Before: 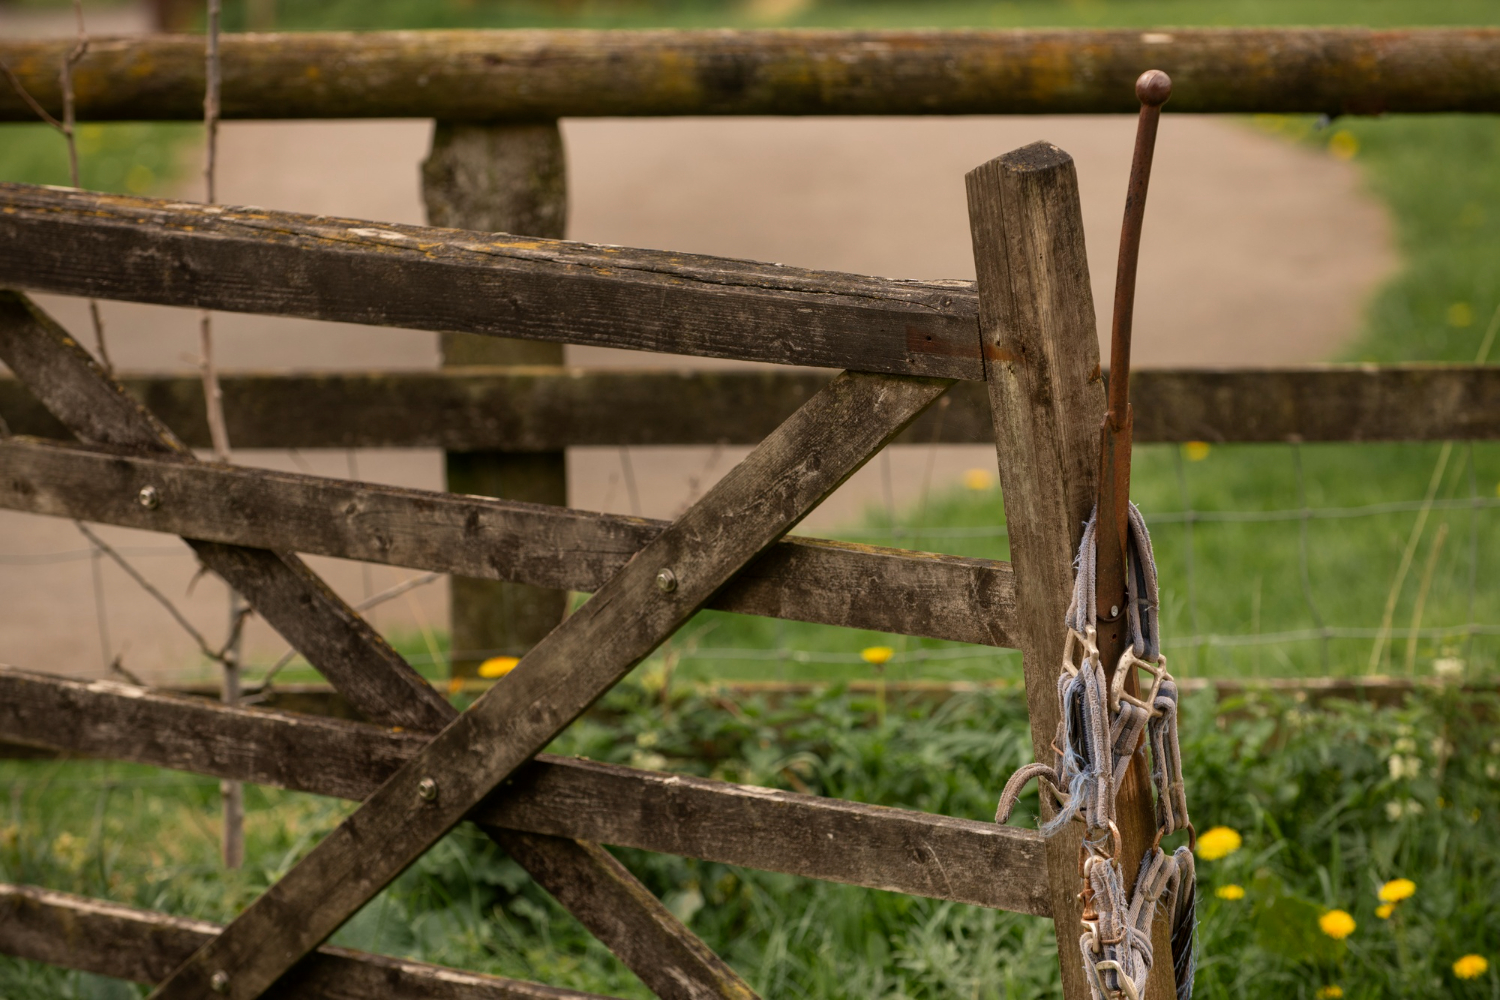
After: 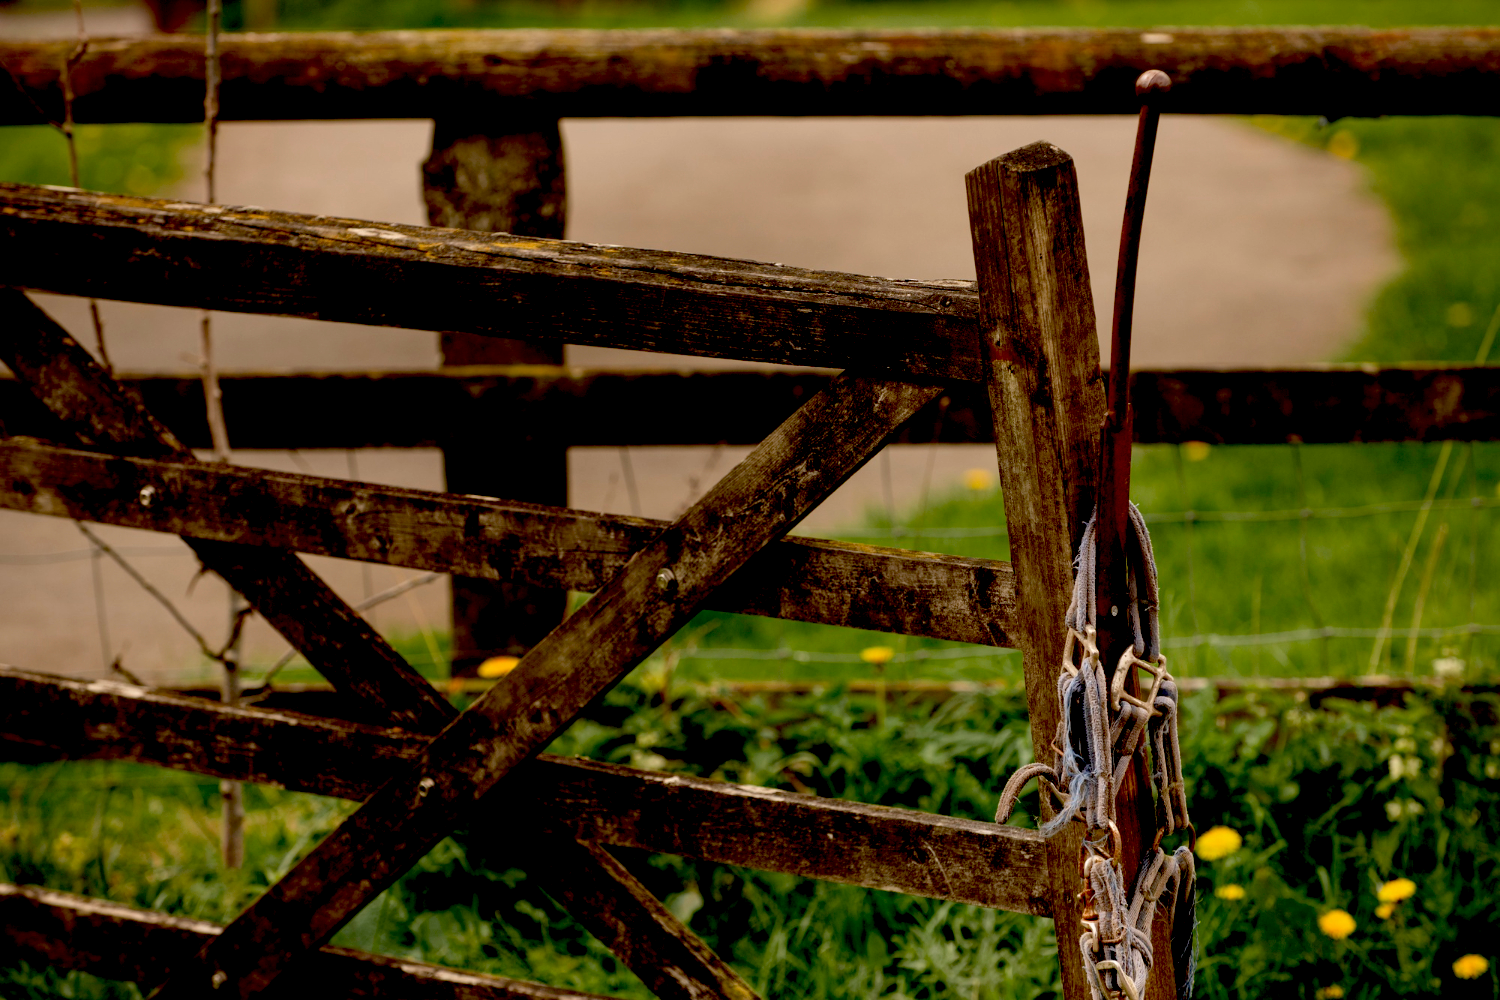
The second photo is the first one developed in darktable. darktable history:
exposure: black level correction 0.056, compensate exposure bias true, compensate highlight preservation false
